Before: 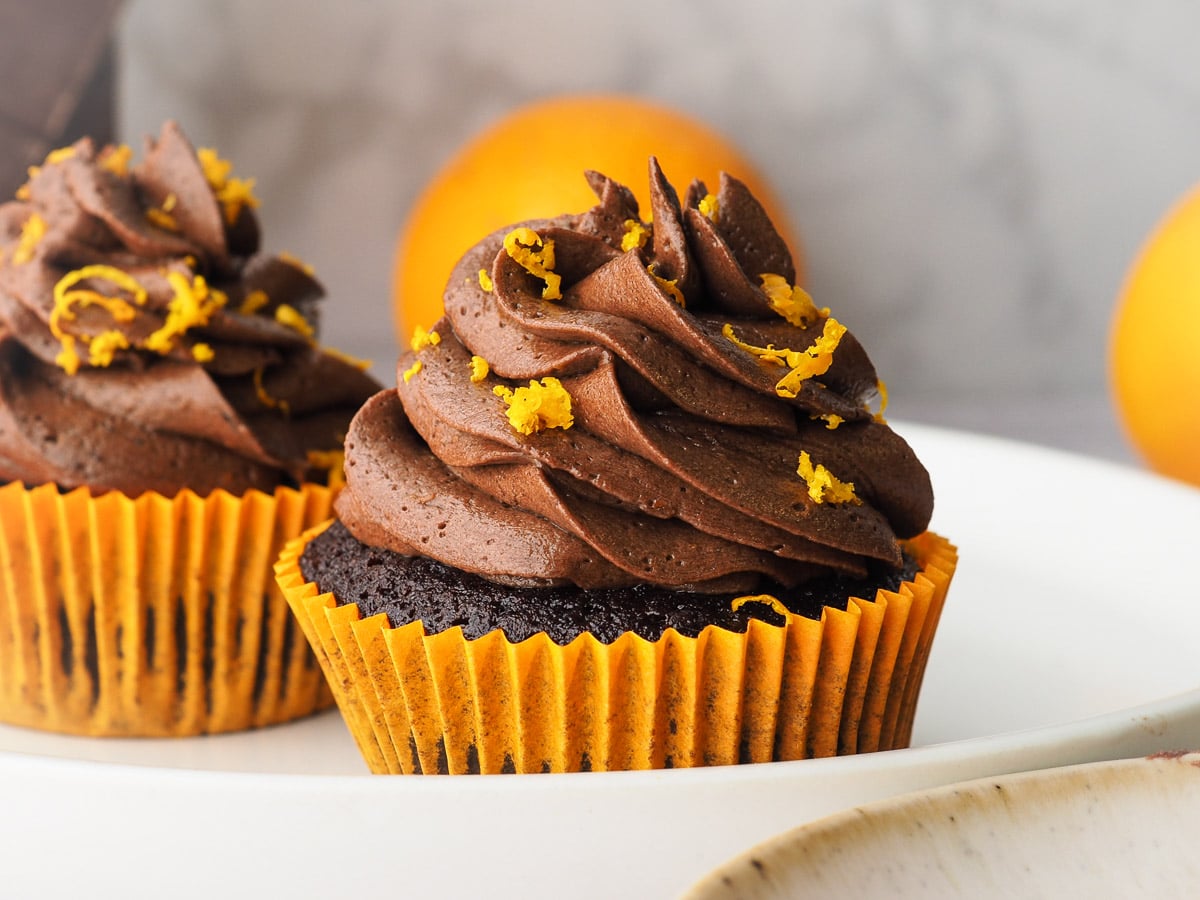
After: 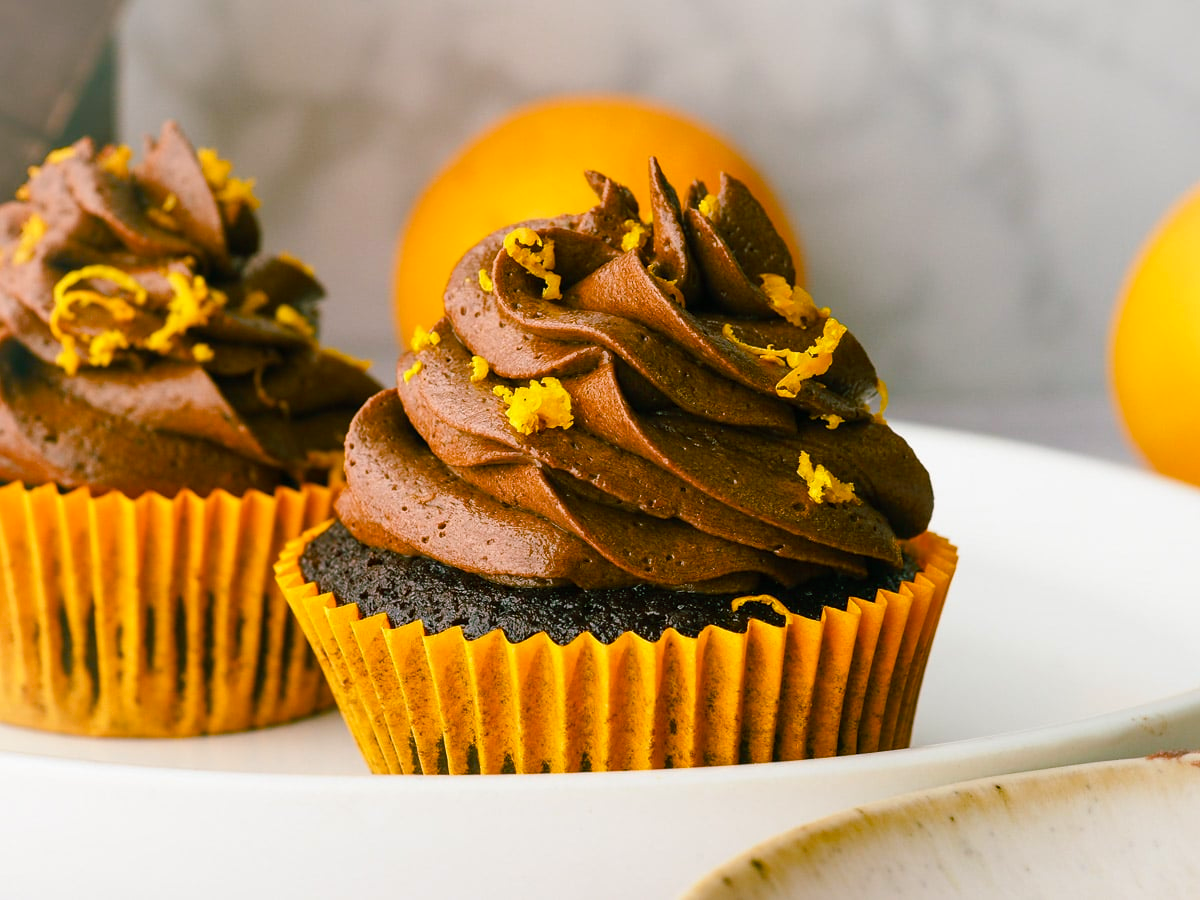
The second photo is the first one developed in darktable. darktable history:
color balance rgb: shadows lift › chroma 11.919%, shadows lift › hue 130.78°, perceptual saturation grading › global saturation 23.417%, perceptual saturation grading › highlights -23.43%, perceptual saturation grading › mid-tones 24.455%, perceptual saturation grading › shadows 40.975%, global vibrance 20%
